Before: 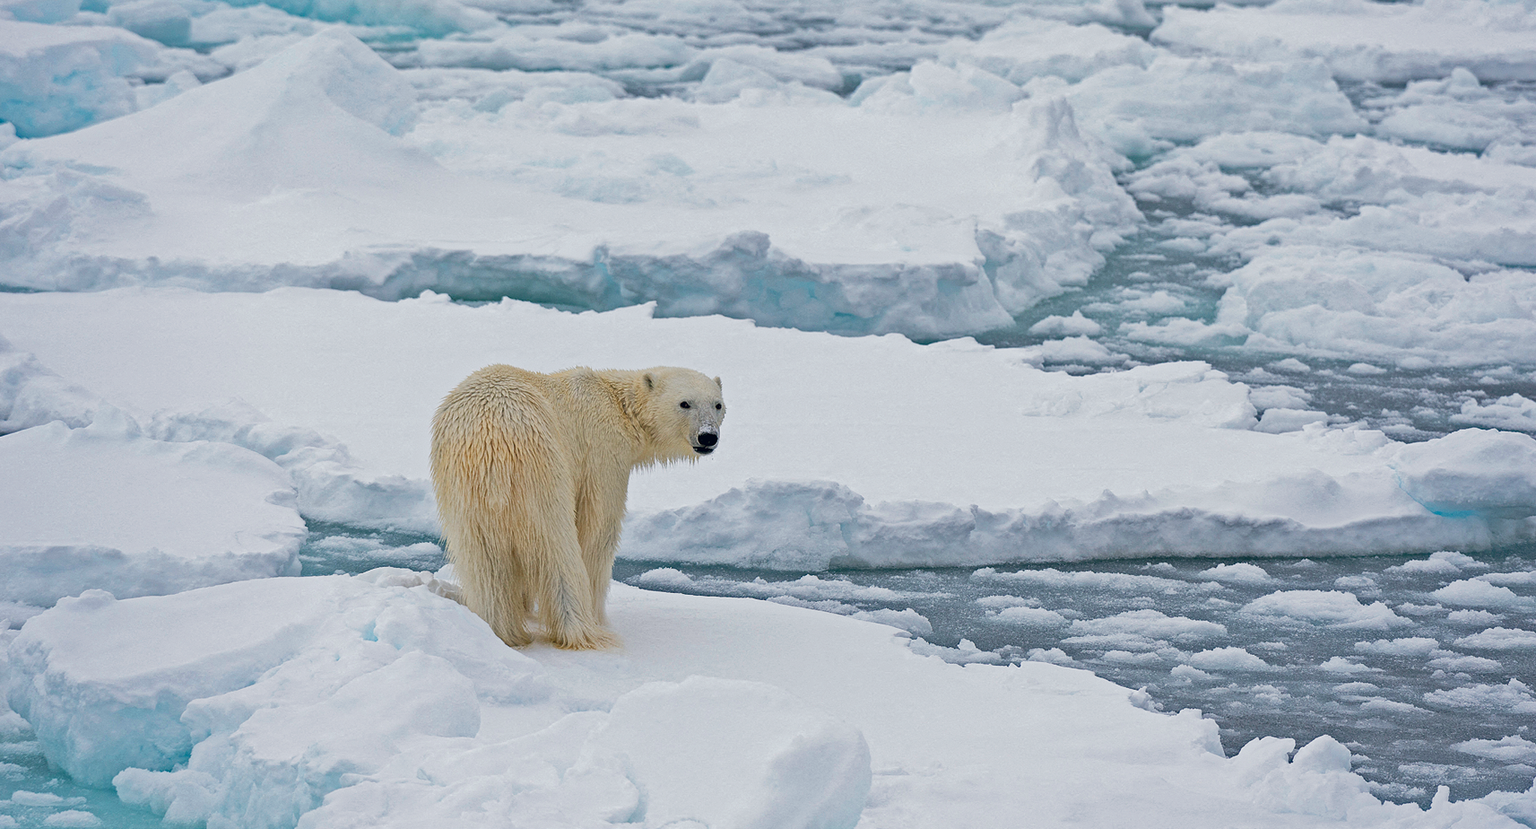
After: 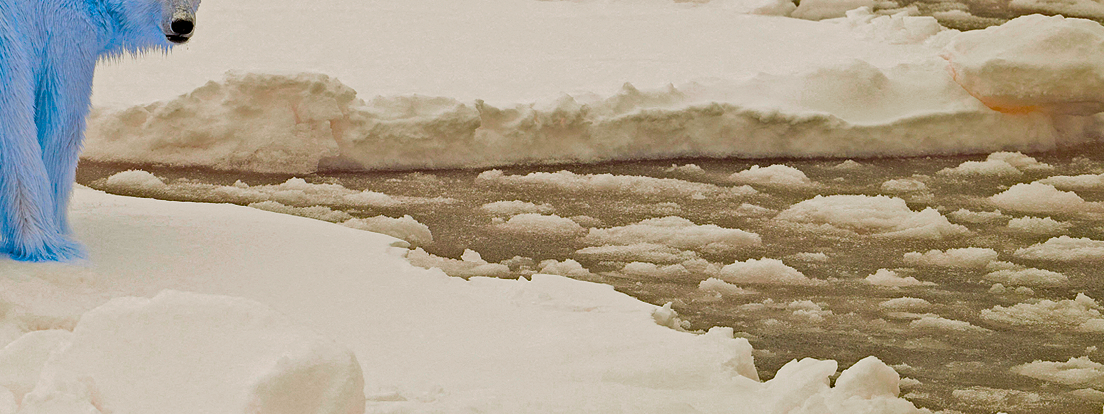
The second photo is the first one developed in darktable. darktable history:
crop and rotate: left 35.509%, top 50.238%, bottom 4.934%
filmic rgb: middle gray luminance 18.42%, black relative exposure -11.45 EV, white relative exposure 2.55 EV, threshold 6 EV, target black luminance 0%, hardness 8.41, latitude 99%, contrast 1.084, shadows ↔ highlights balance 0.505%, add noise in highlights 0, preserve chrominance max RGB, color science v3 (2019), use custom middle-gray values true, iterations of high-quality reconstruction 0, contrast in highlights soft, enable highlight reconstruction true
color zones: curves: ch0 [(0, 0.425) (0.143, 0.422) (0.286, 0.42) (0.429, 0.419) (0.571, 0.419) (0.714, 0.42) (0.857, 0.422) (1, 0.425)]; ch1 [(0, 0.666) (0.143, 0.669) (0.286, 0.671) (0.429, 0.67) (0.571, 0.67) (0.714, 0.67) (0.857, 0.67) (1, 0.666)]
color balance rgb: hue shift 180°, global vibrance 50%, contrast 0.32%
